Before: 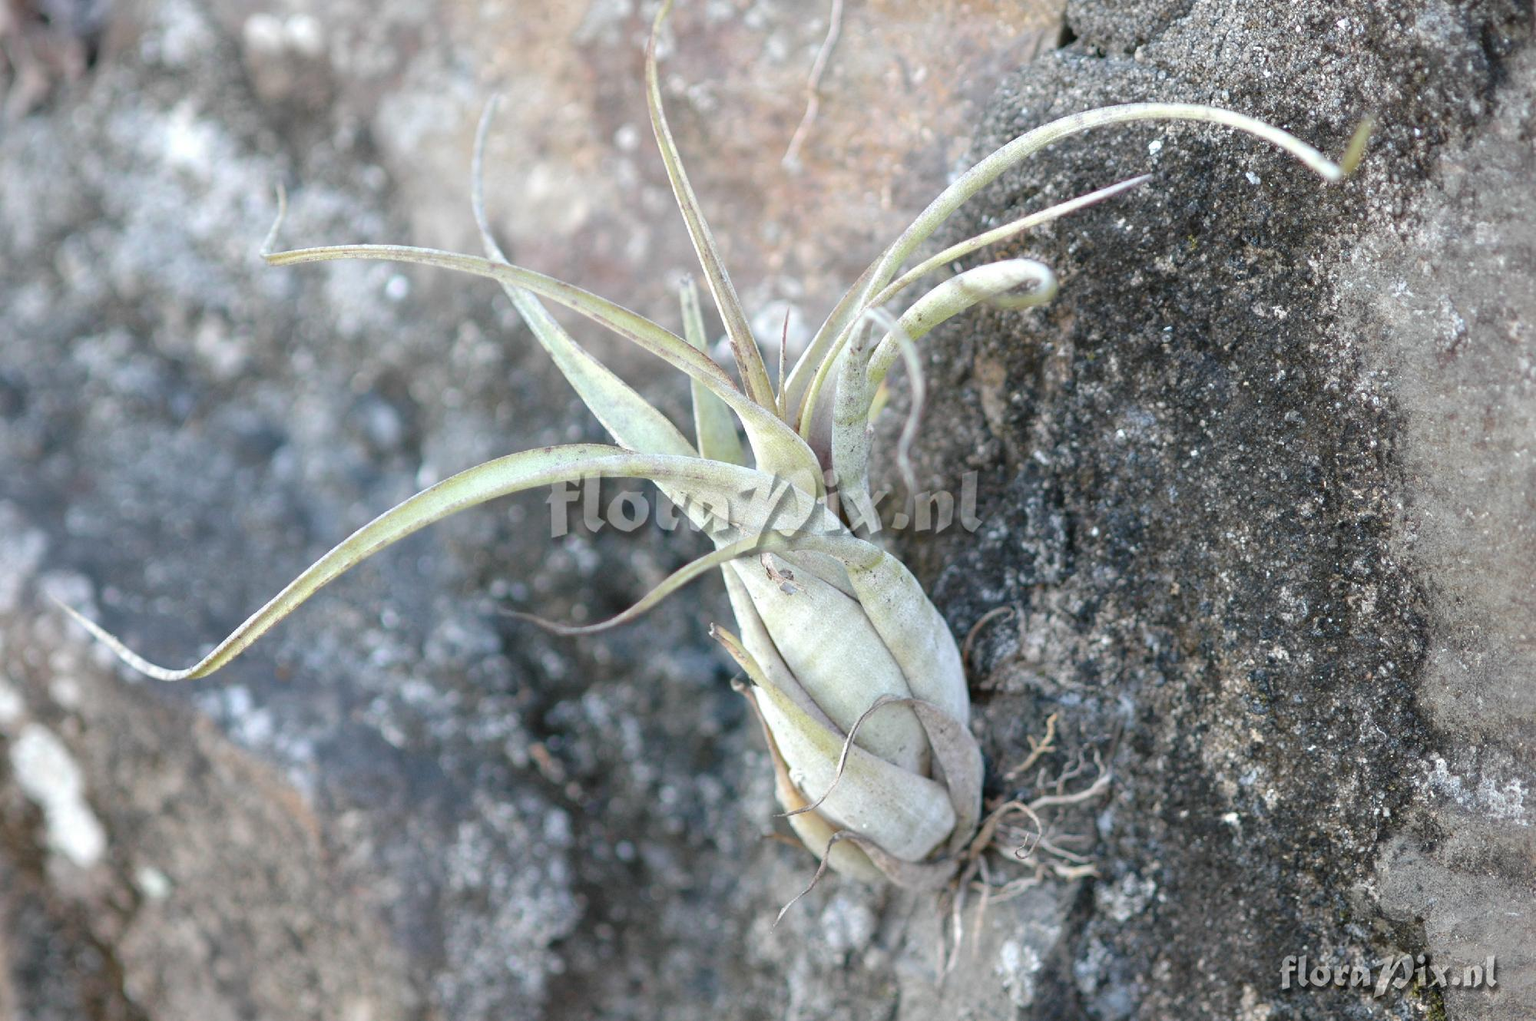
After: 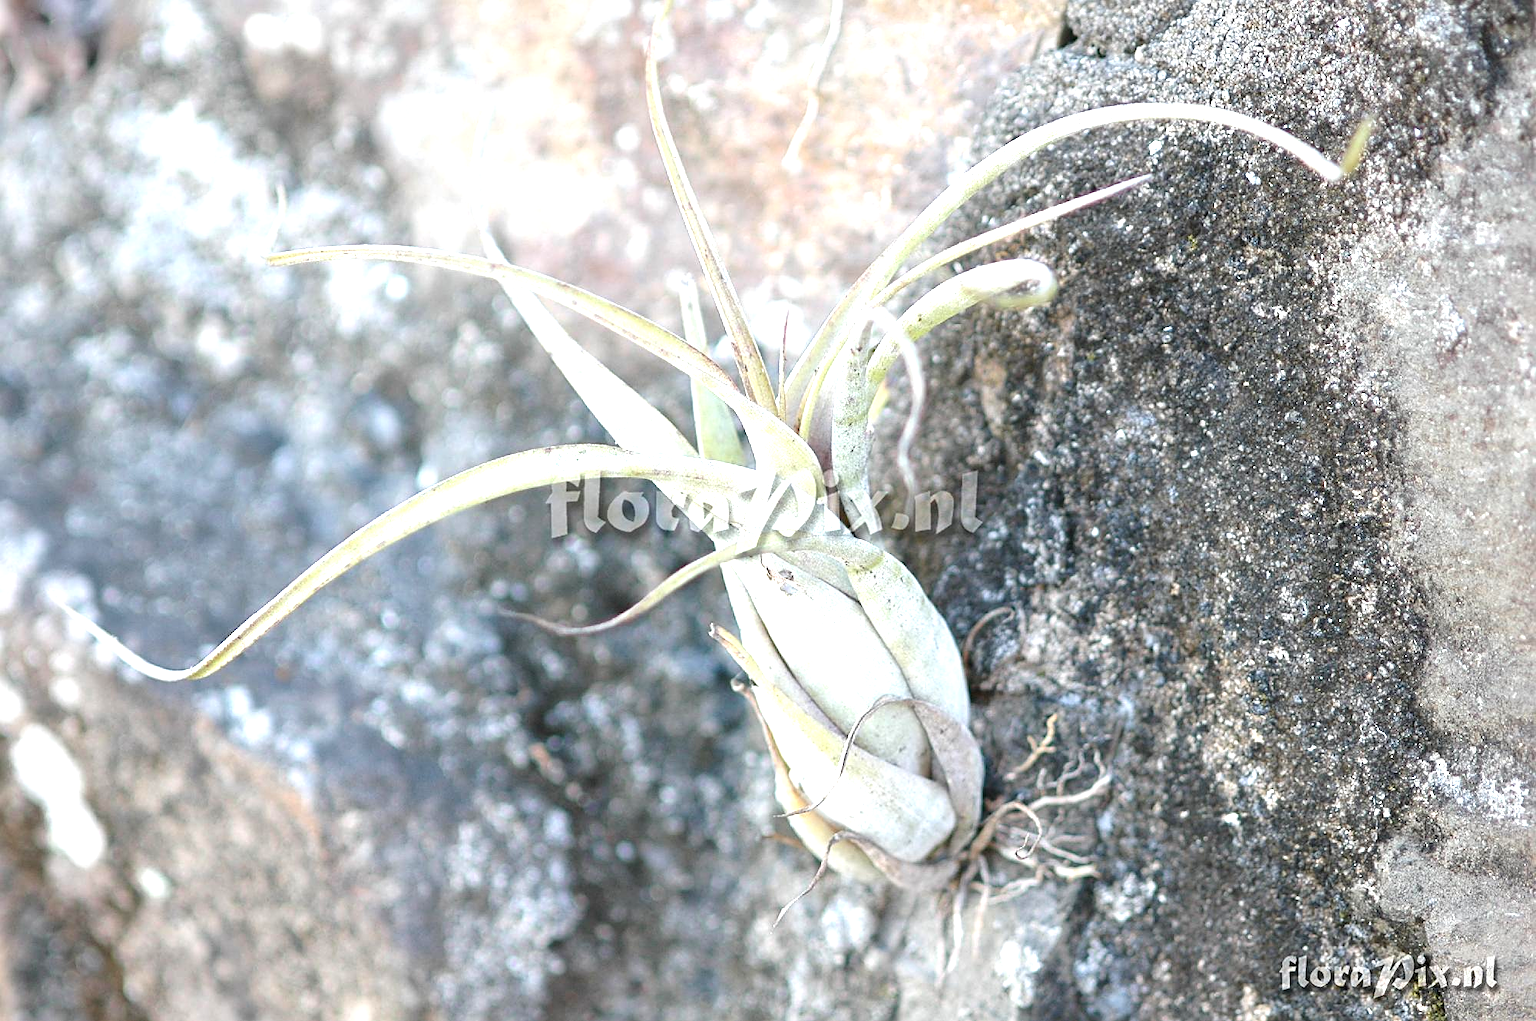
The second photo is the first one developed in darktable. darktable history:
exposure: exposure 0.919 EV, compensate highlight preservation false
sharpen: on, module defaults
